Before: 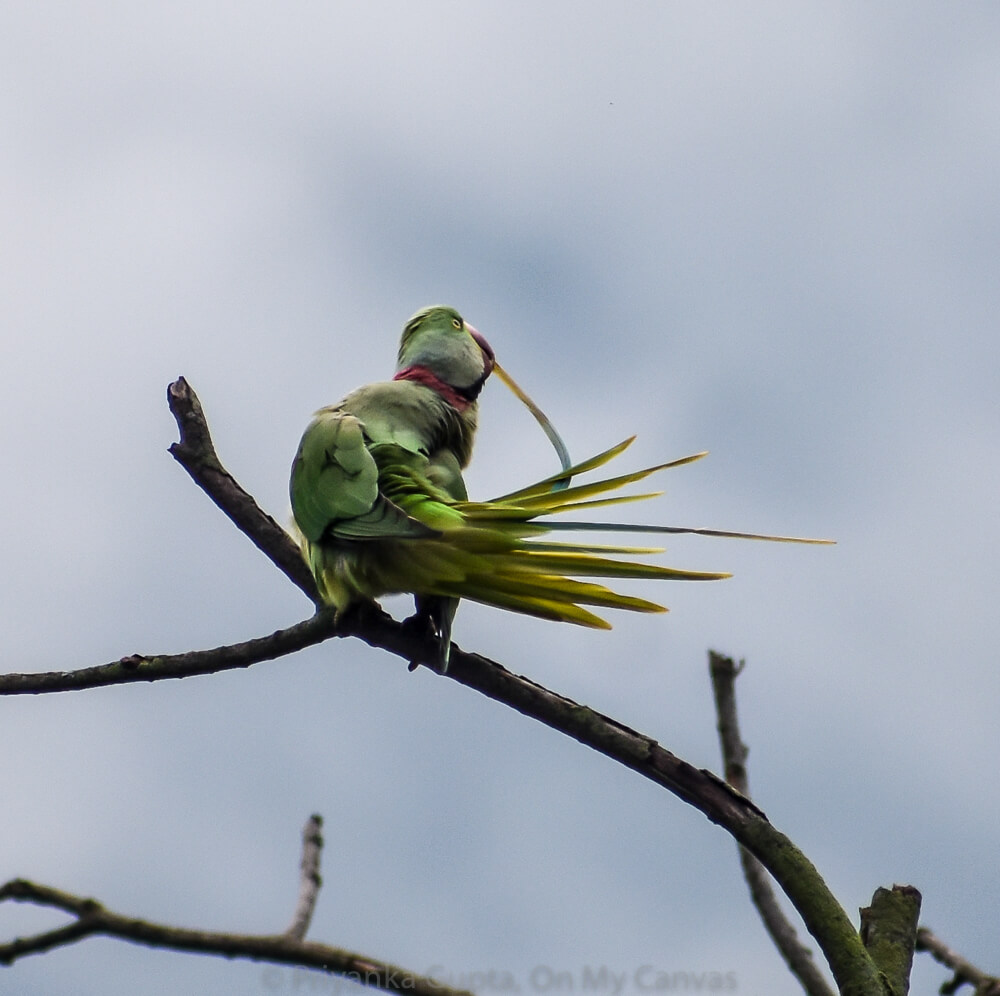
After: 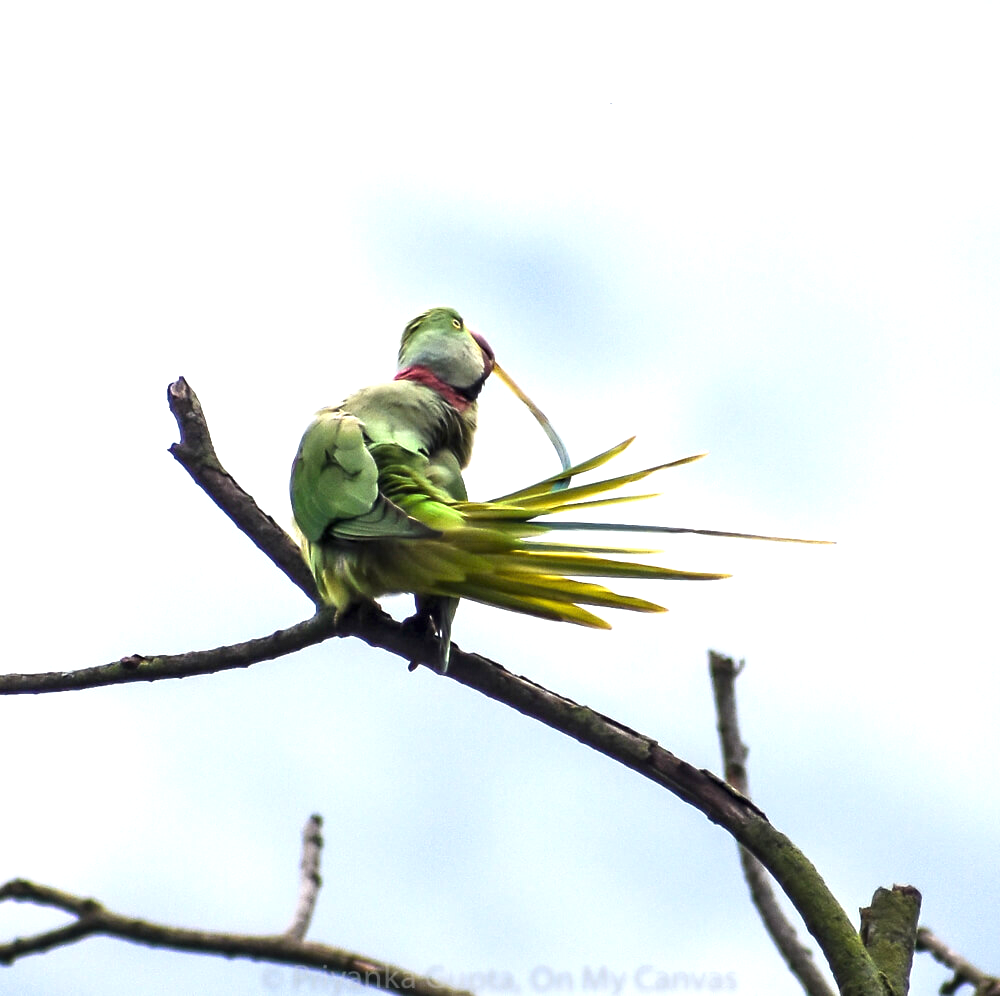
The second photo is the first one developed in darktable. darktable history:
exposure: black level correction 0, exposure 1.196 EV, compensate highlight preservation false
